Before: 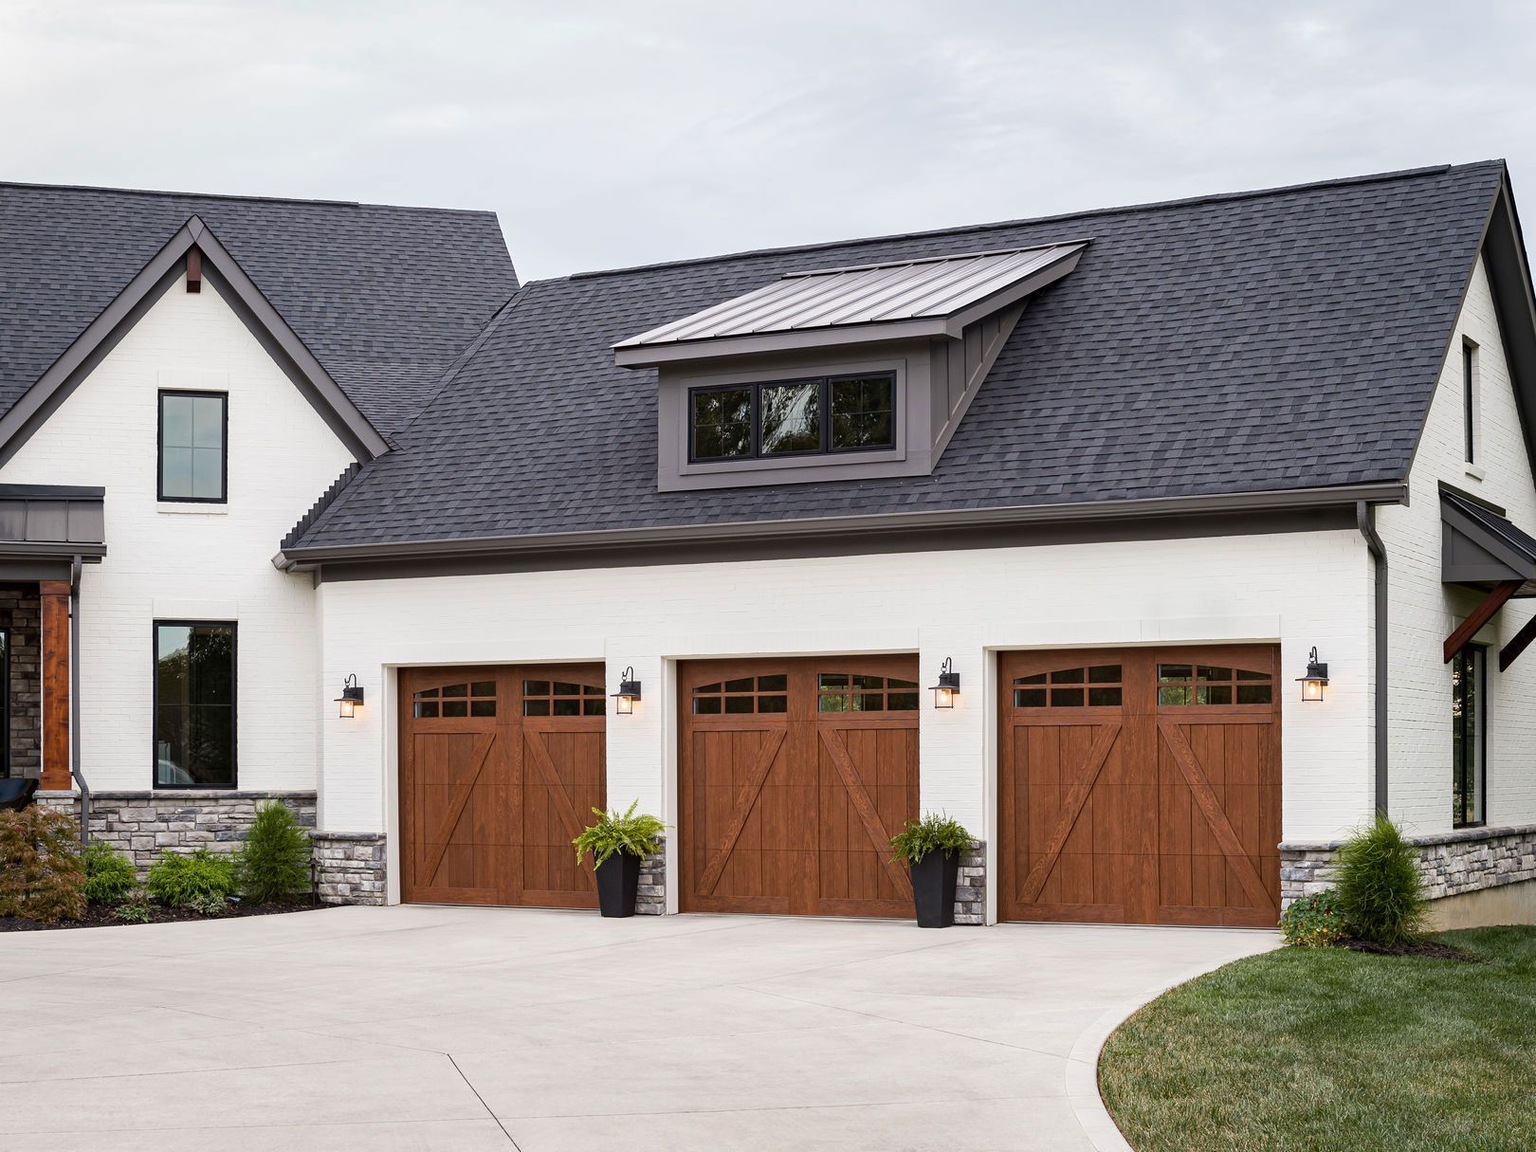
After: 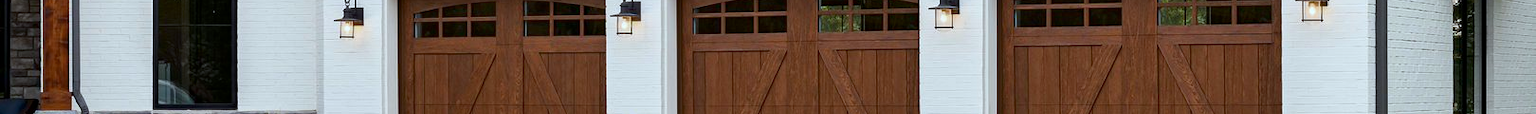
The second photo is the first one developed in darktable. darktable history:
white balance: red 0.925, blue 1.046
crop and rotate: top 59.084%, bottom 30.916%
contrast brightness saturation: brightness -0.09
exposure: black level correction 0.001, compensate highlight preservation false
